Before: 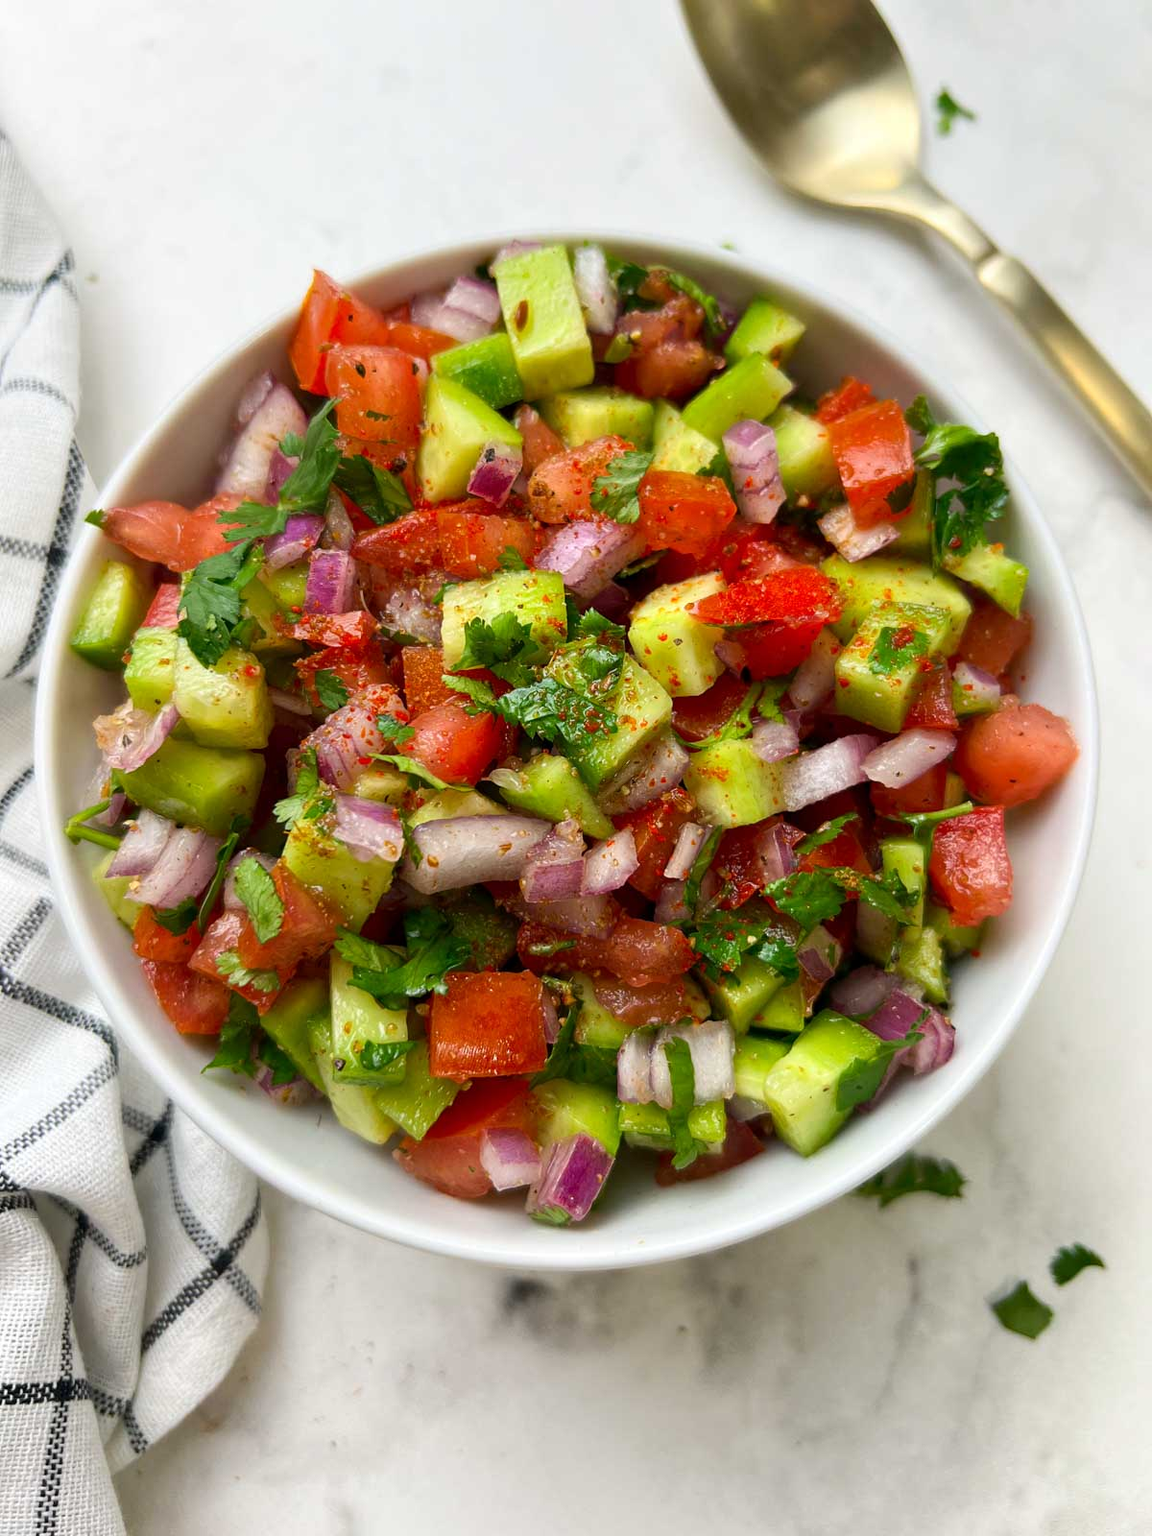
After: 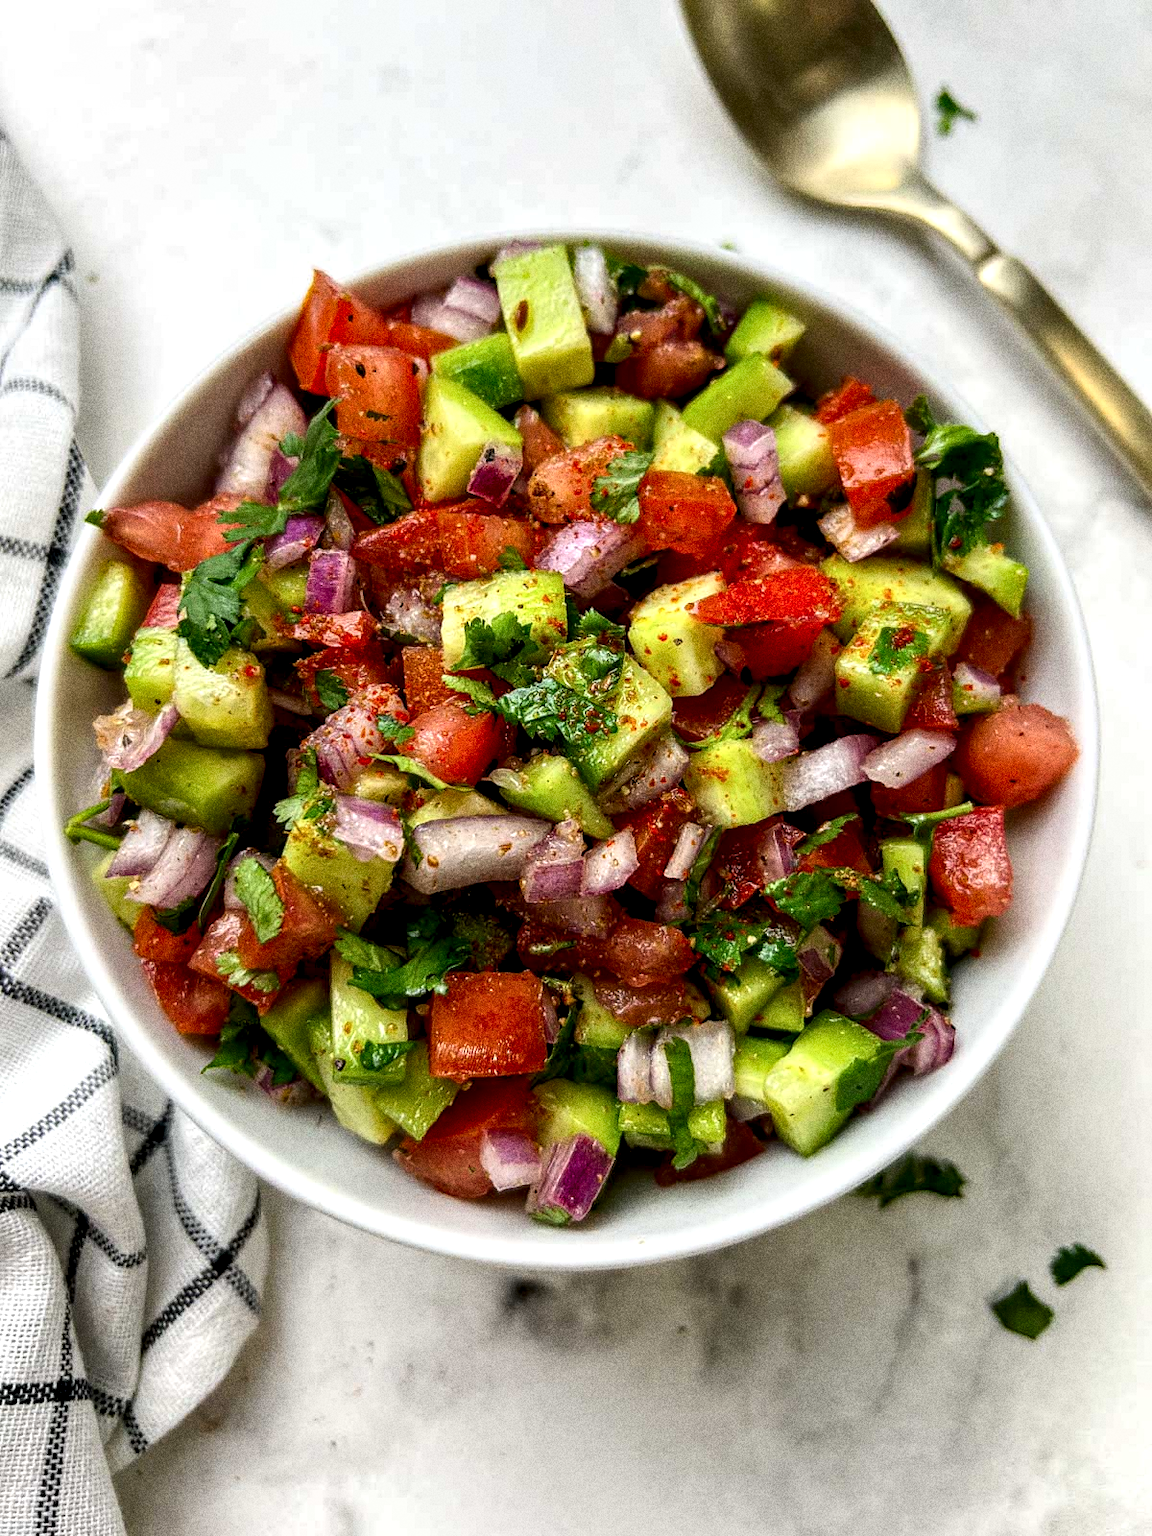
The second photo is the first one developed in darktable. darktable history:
grain: strength 49.07%
local contrast: highlights 65%, shadows 54%, detail 169%, midtone range 0.514
